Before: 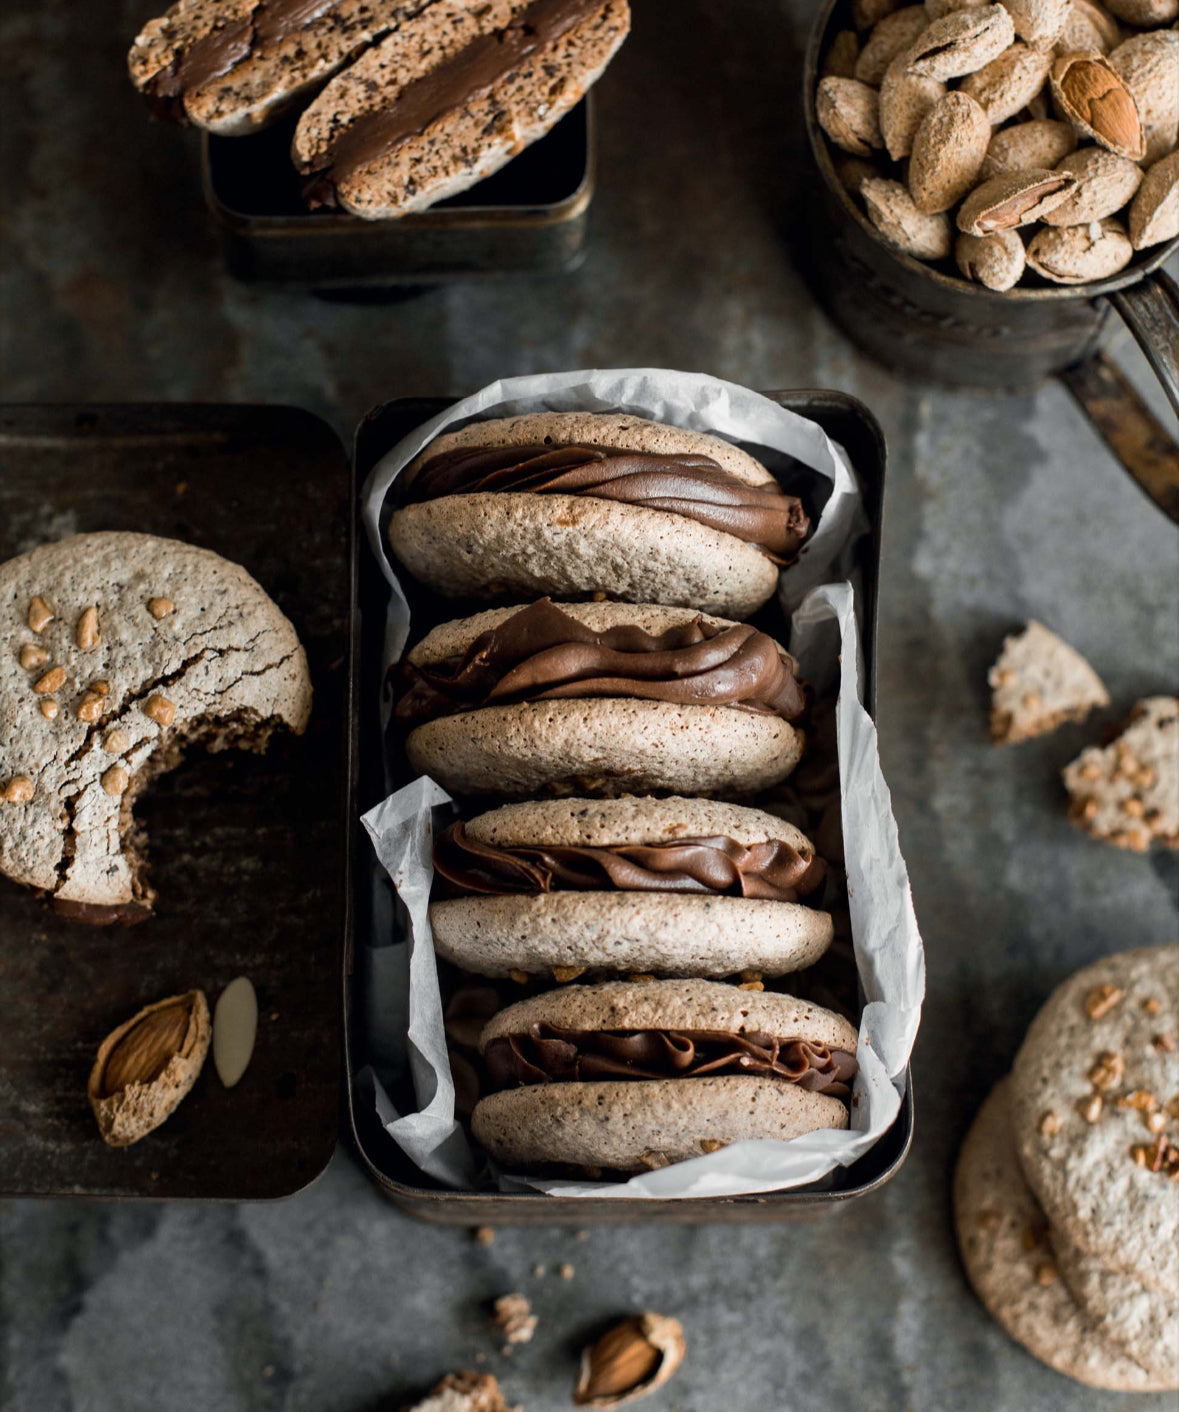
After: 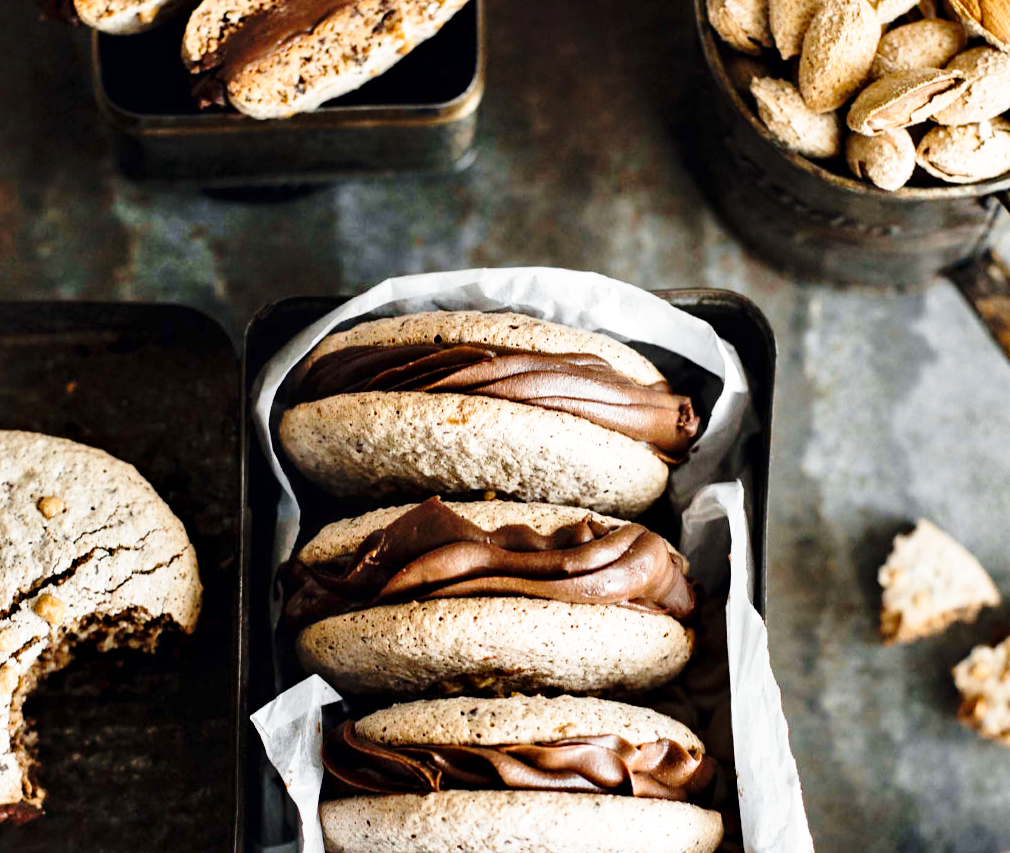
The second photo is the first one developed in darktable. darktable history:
shadows and highlights: shadows 49, highlights -41, soften with gaussian
crop and rotate: left 9.345%, top 7.22%, right 4.982%, bottom 32.331%
base curve: curves: ch0 [(0, 0) (0.028, 0.03) (0.105, 0.232) (0.387, 0.748) (0.754, 0.968) (1, 1)], fusion 1, exposure shift 0.576, preserve colors none
